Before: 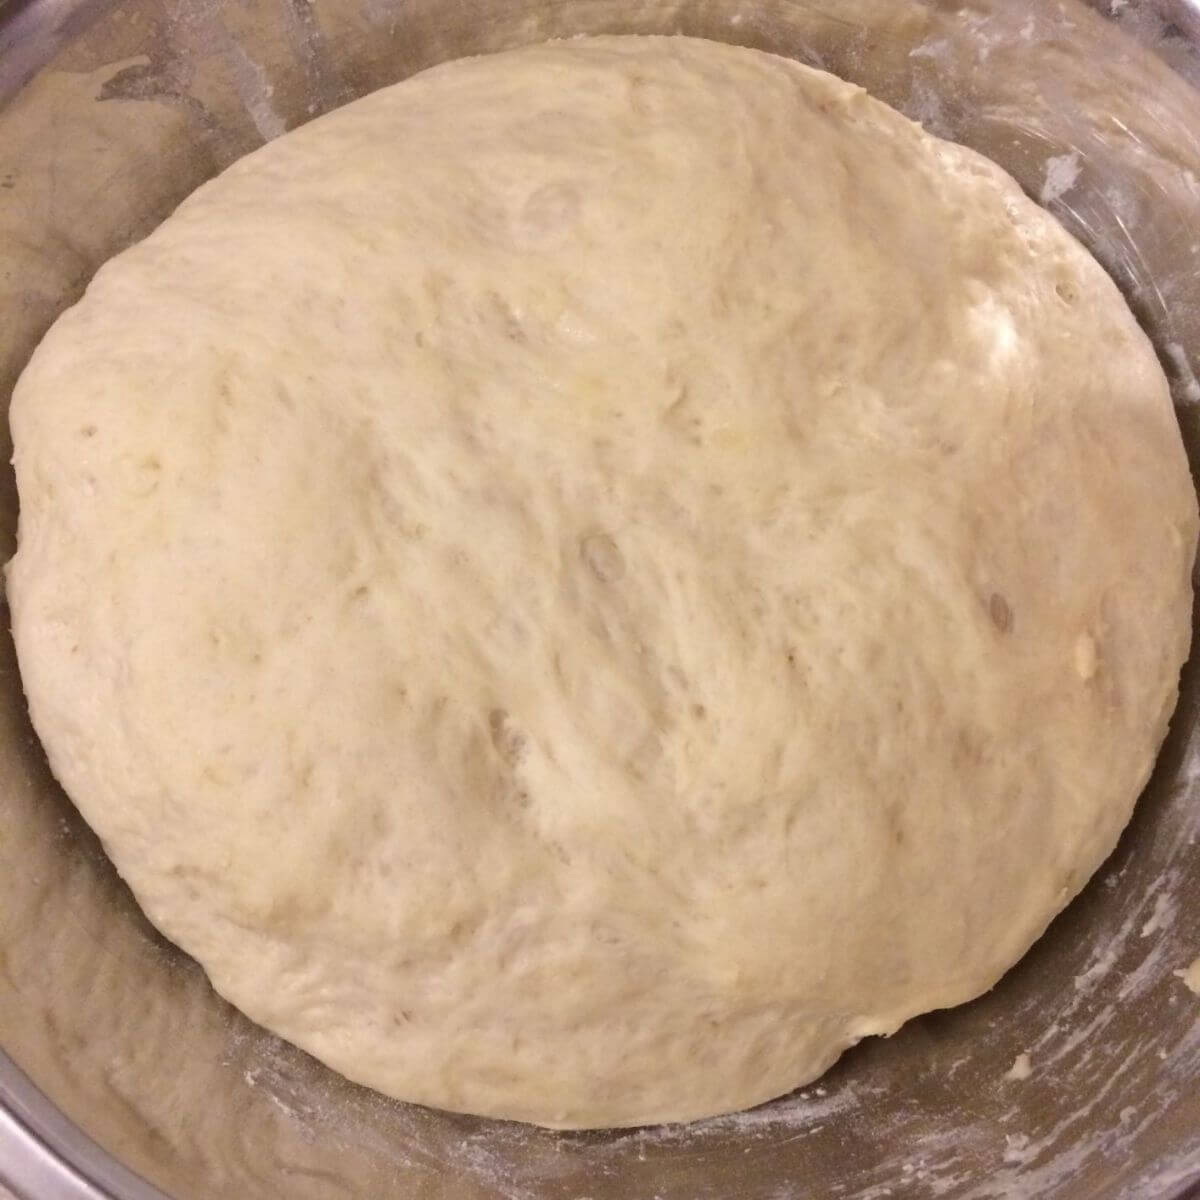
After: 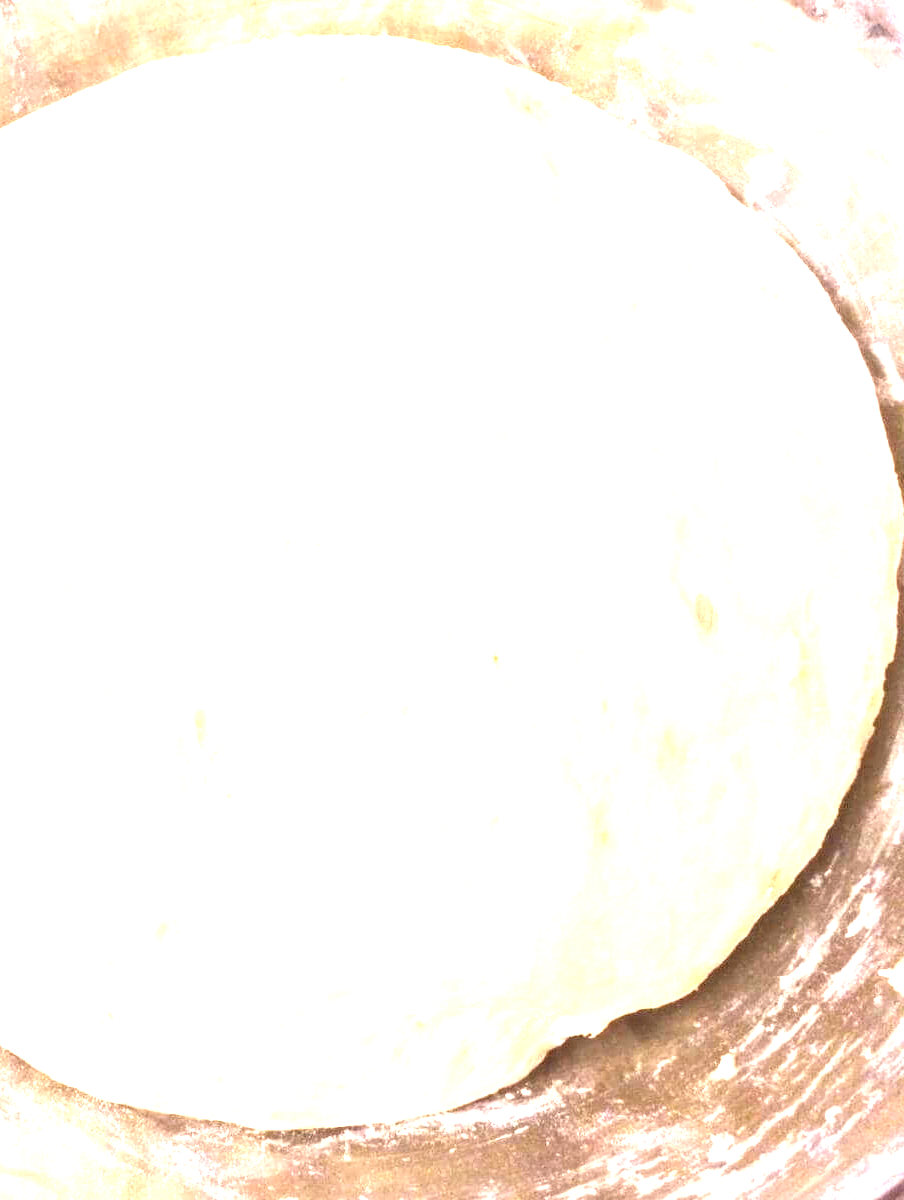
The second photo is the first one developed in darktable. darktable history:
crop and rotate: left 24.601%
local contrast: on, module defaults
exposure: black level correction 0, exposure 2.334 EV, compensate exposure bias true, compensate highlight preservation false
